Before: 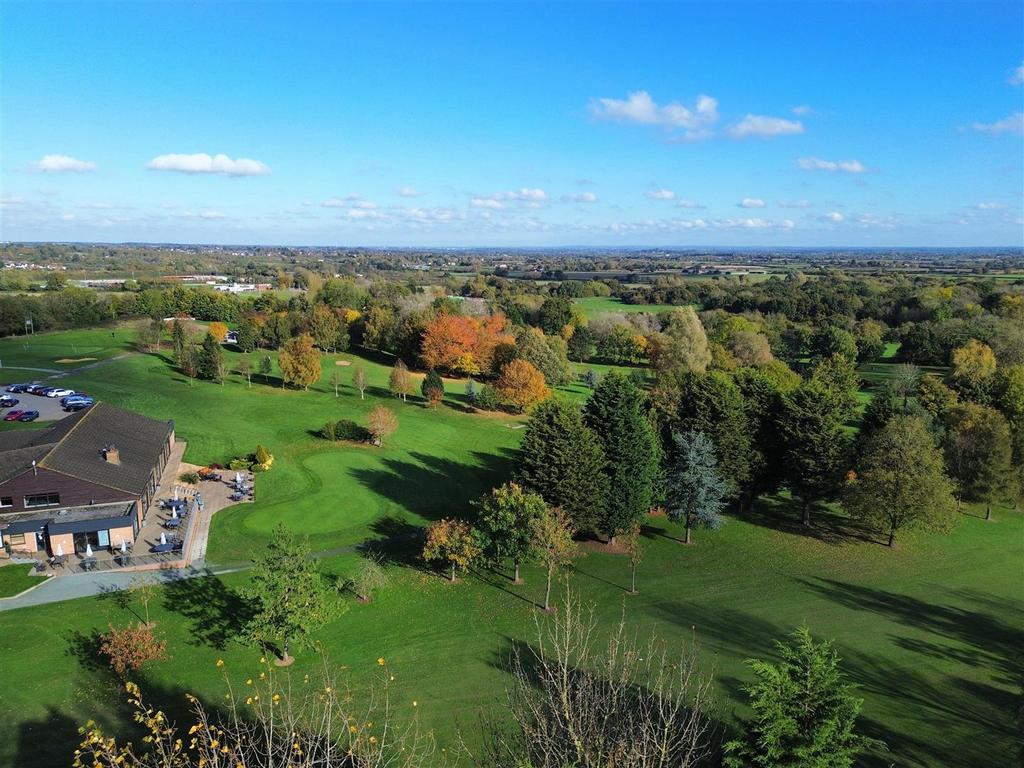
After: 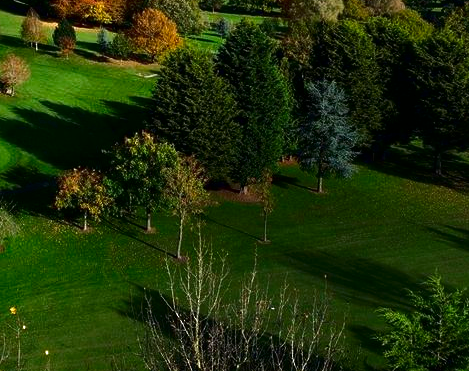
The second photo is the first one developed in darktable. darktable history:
exposure: black level correction 0, exposure 0.7 EV, compensate exposure bias true, compensate highlight preservation false
crop: left 35.976%, top 45.819%, right 18.162%, bottom 5.807%
contrast brightness saturation: brightness -0.52
